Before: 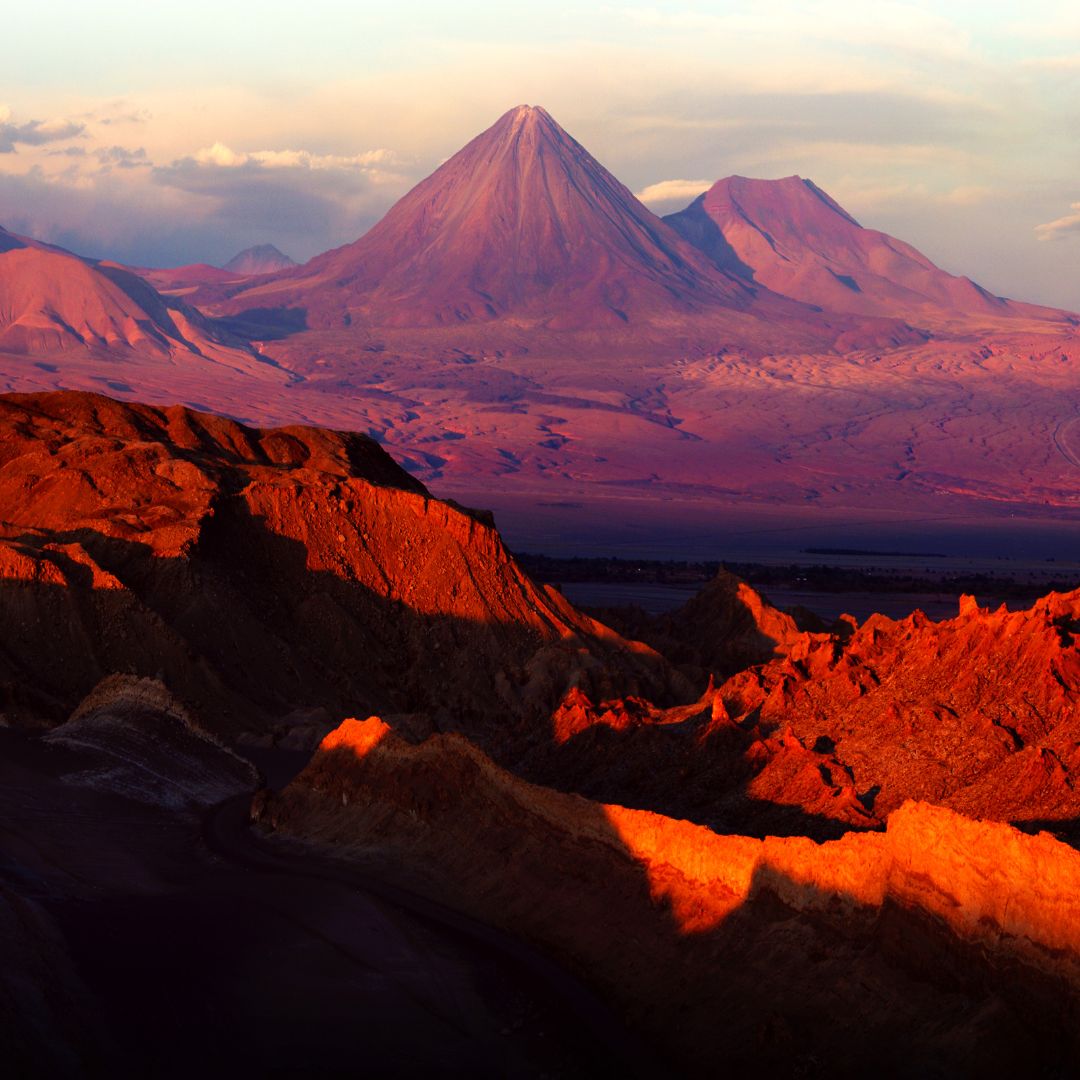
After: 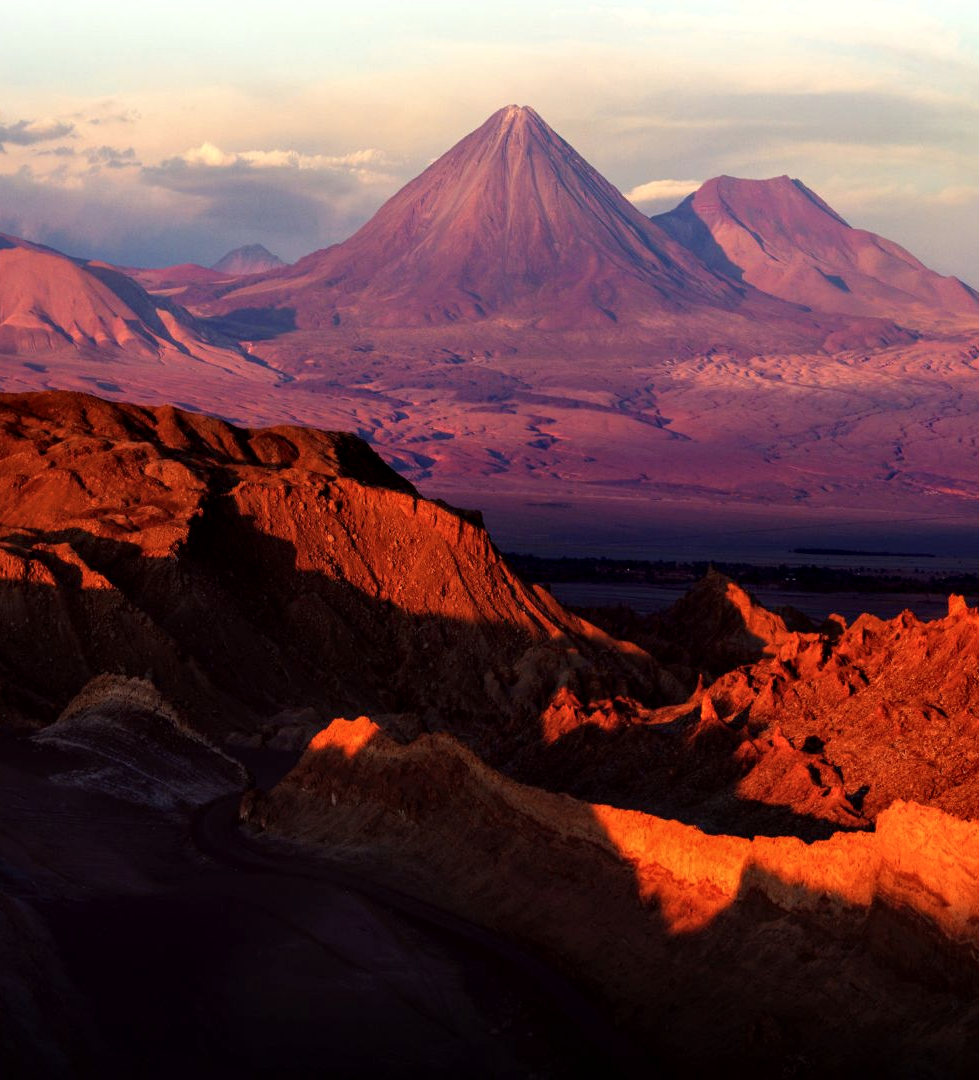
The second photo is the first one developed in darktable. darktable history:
crop and rotate: left 1.138%, right 8.171%
local contrast: on, module defaults
contrast brightness saturation: saturation -0.056
